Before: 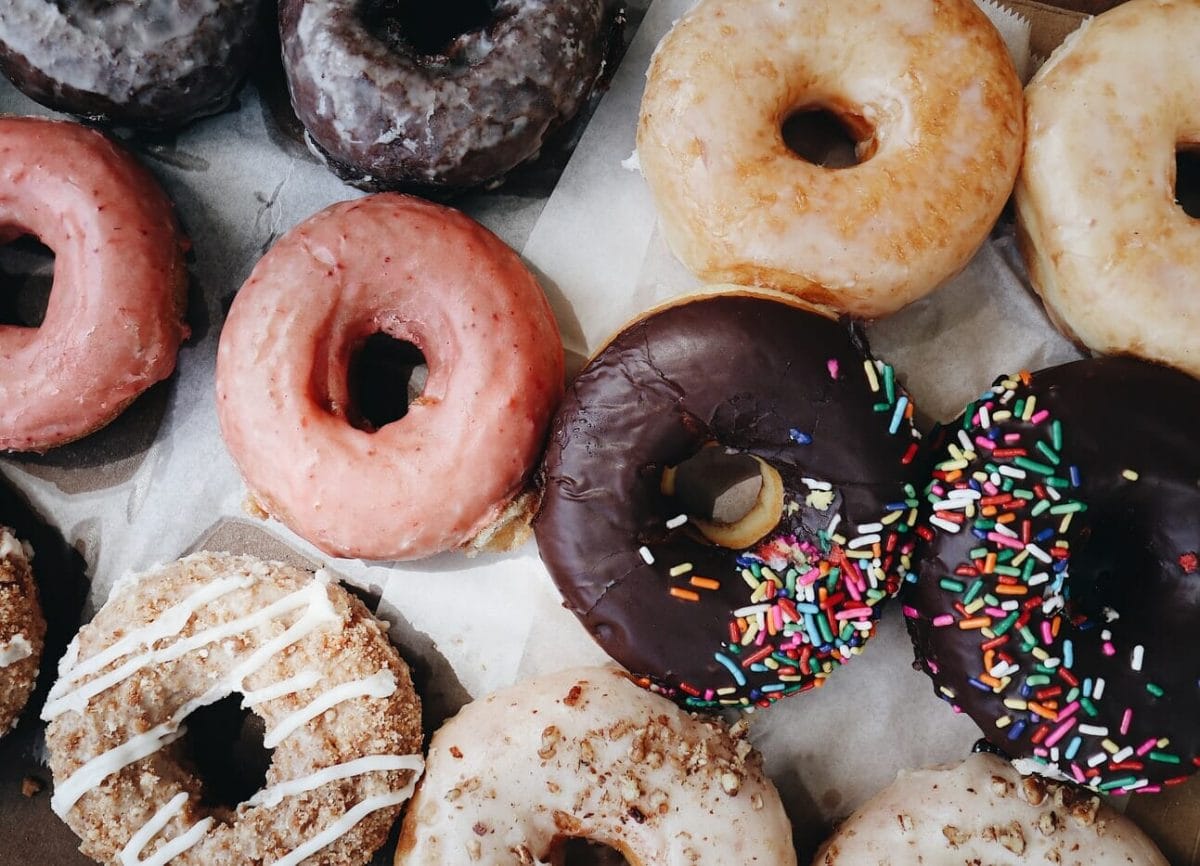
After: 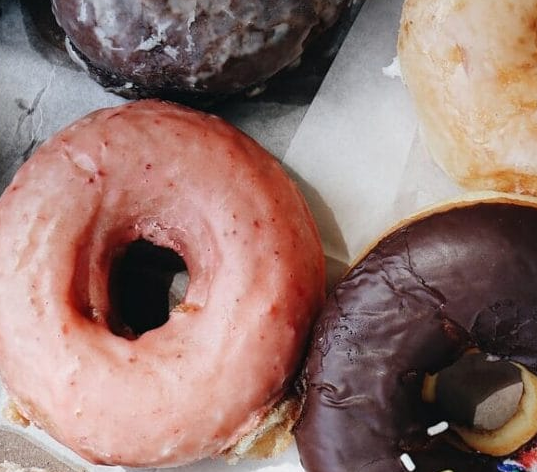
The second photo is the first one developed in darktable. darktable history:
crop: left 19.99%, top 10.822%, right 35.235%, bottom 34.585%
